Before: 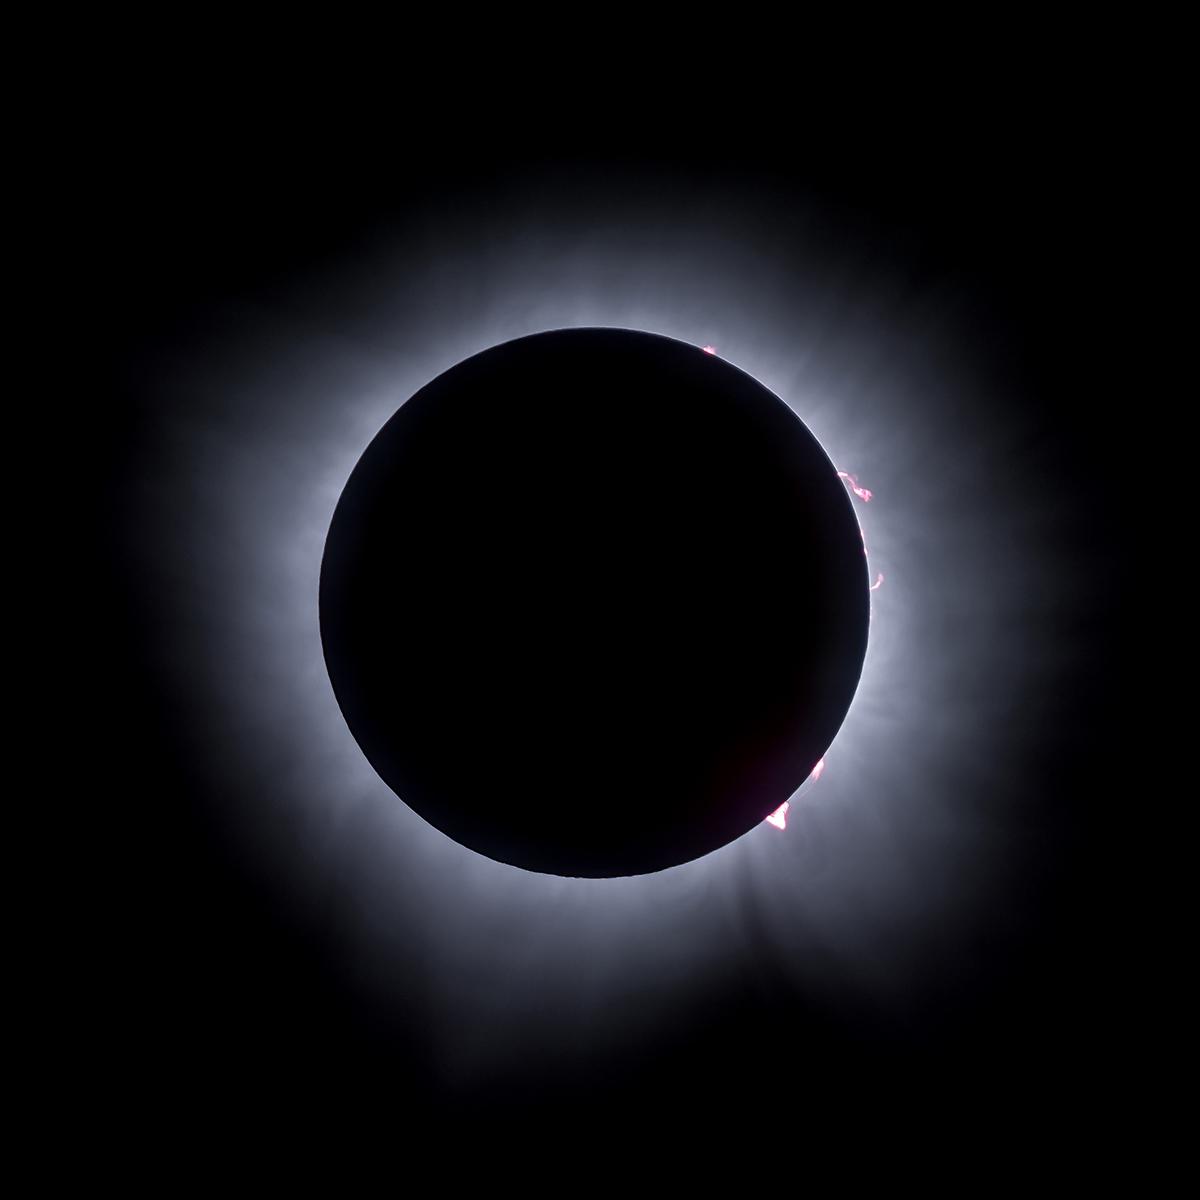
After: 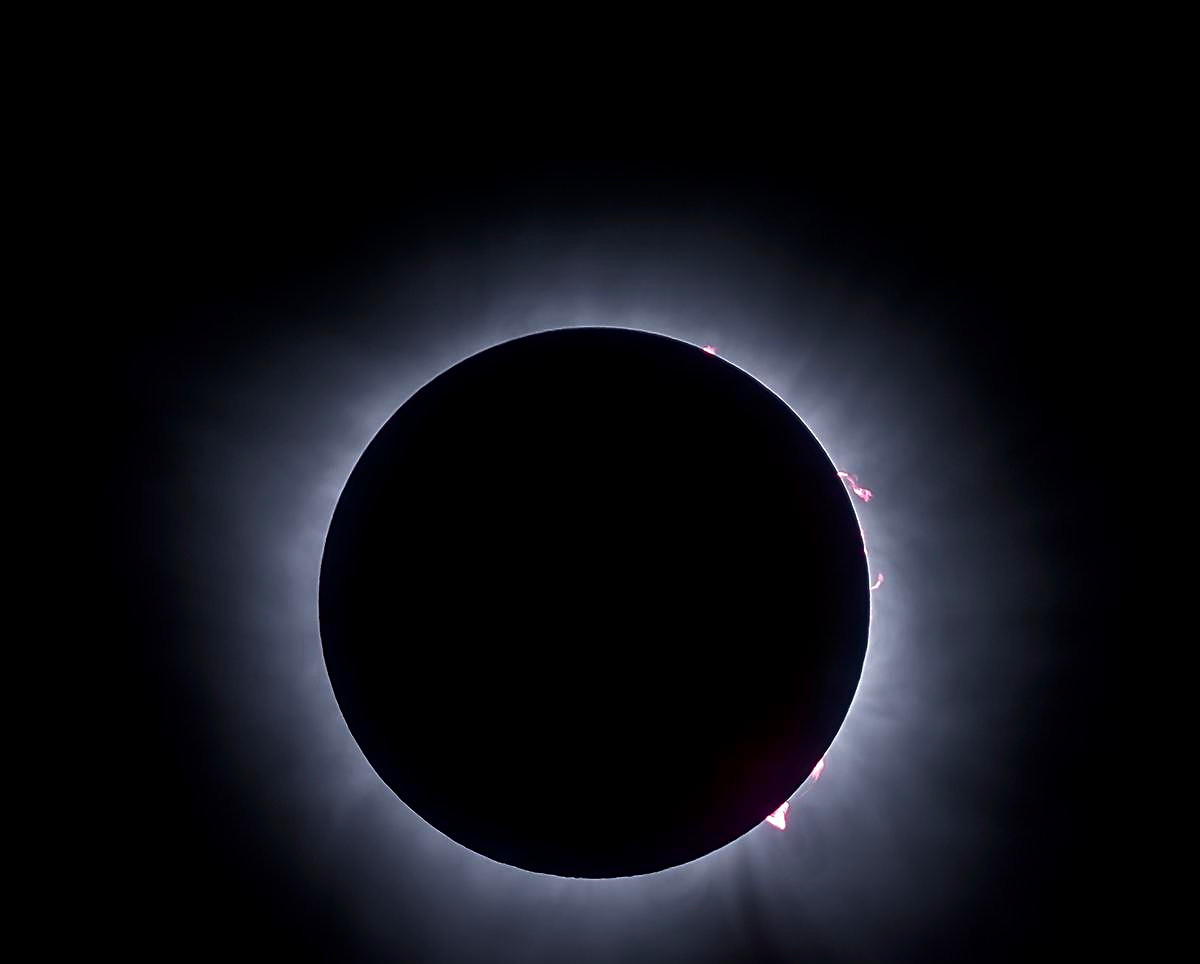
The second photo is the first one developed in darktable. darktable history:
sharpen: on, module defaults
crop: bottom 19.644%
contrast brightness saturation: contrast 0.07, brightness -0.13, saturation 0.06
